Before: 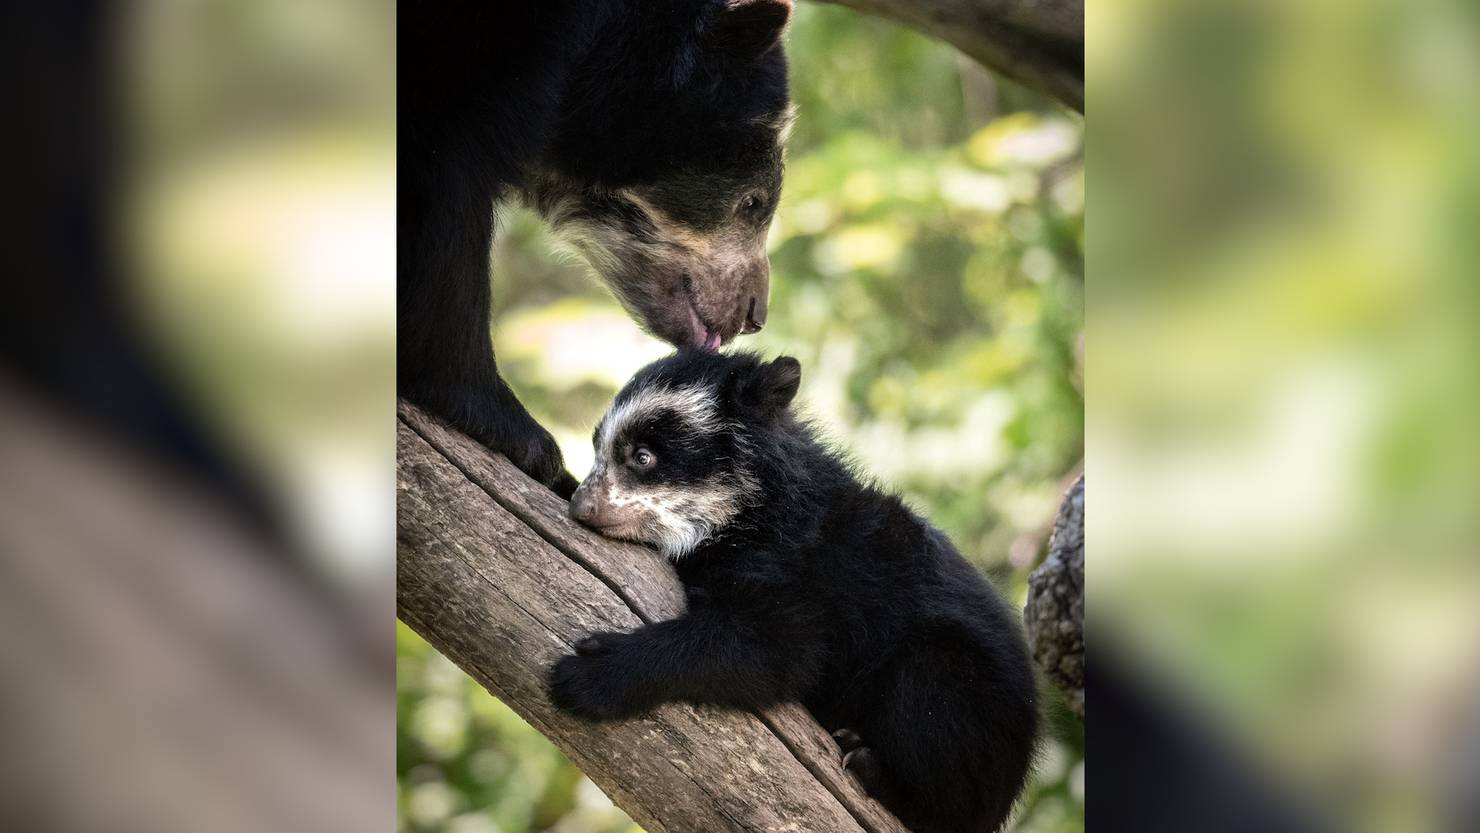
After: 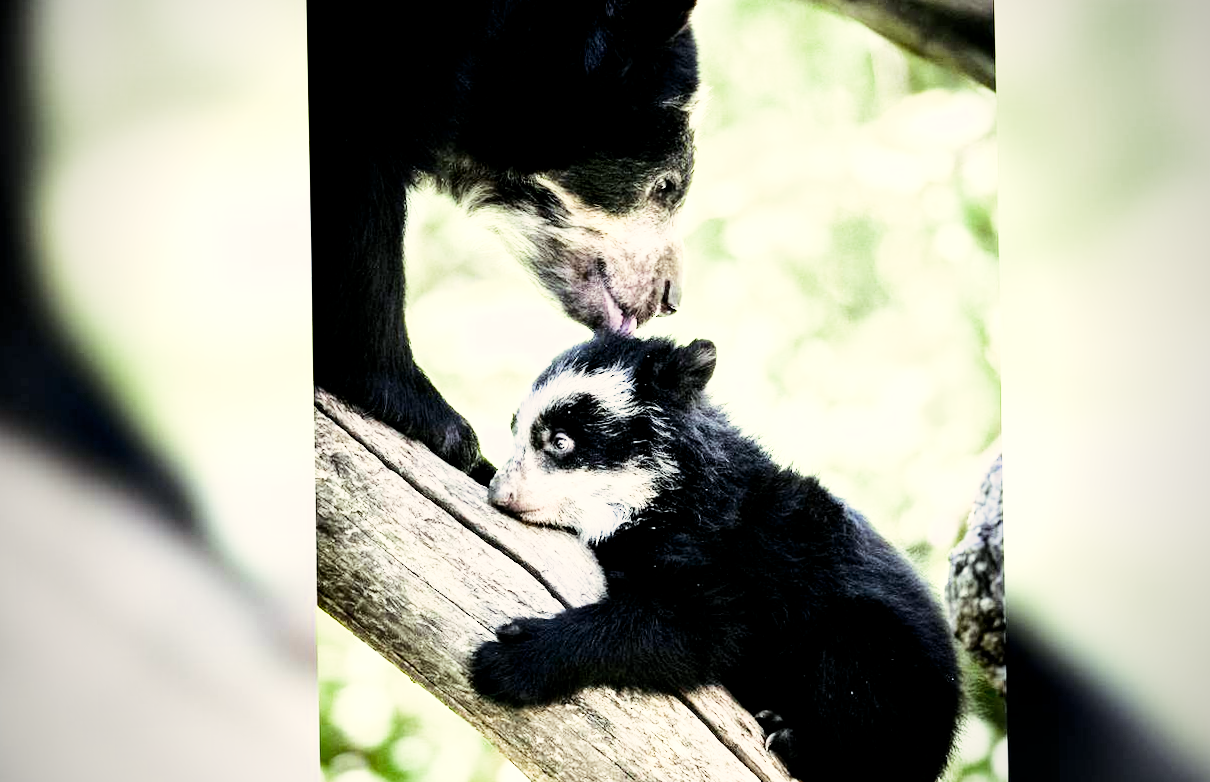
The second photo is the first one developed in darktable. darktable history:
color correction: highlights a* 3.84, highlights b* 5.07
exposure: black level correction 0.005, exposure 0.001 EV, compensate highlight preservation false
crop and rotate: angle 1°, left 4.281%, top 0.642%, right 11.383%, bottom 2.486%
vignetting: fall-off start 74.49%, fall-off radius 65.9%, brightness -0.628, saturation -0.68
rgb curve: curves: ch0 [(0, 0) (0.21, 0.15) (0.24, 0.21) (0.5, 0.75) (0.75, 0.96) (0.89, 0.99) (1, 1)]; ch1 [(0, 0.02) (0.21, 0.13) (0.25, 0.2) (0.5, 0.67) (0.75, 0.9) (0.89, 0.97) (1, 1)]; ch2 [(0, 0.02) (0.21, 0.13) (0.25, 0.2) (0.5, 0.67) (0.75, 0.9) (0.89, 0.97) (1, 1)], compensate middle gray true
filmic rgb: middle gray luminance 4.29%, black relative exposure -13 EV, white relative exposure 5 EV, threshold 6 EV, target black luminance 0%, hardness 5.19, latitude 59.69%, contrast 0.767, highlights saturation mix 5%, shadows ↔ highlights balance 25.95%, add noise in highlights 0, color science v3 (2019), use custom middle-gray values true, iterations of high-quality reconstruction 0, contrast in highlights soft, enable highlight reconstruction true
color balance: mode lift, gamma, gain (sRGB), lift [0.997, 0.979, 1.021, 1.011], gamma [1, 1.084, 0.916, 0.998], gain [1, 0.87, 1.13, 1.101], contrast 4.55%, contrast fulcrum 38.24%, output saturation 104.09%
